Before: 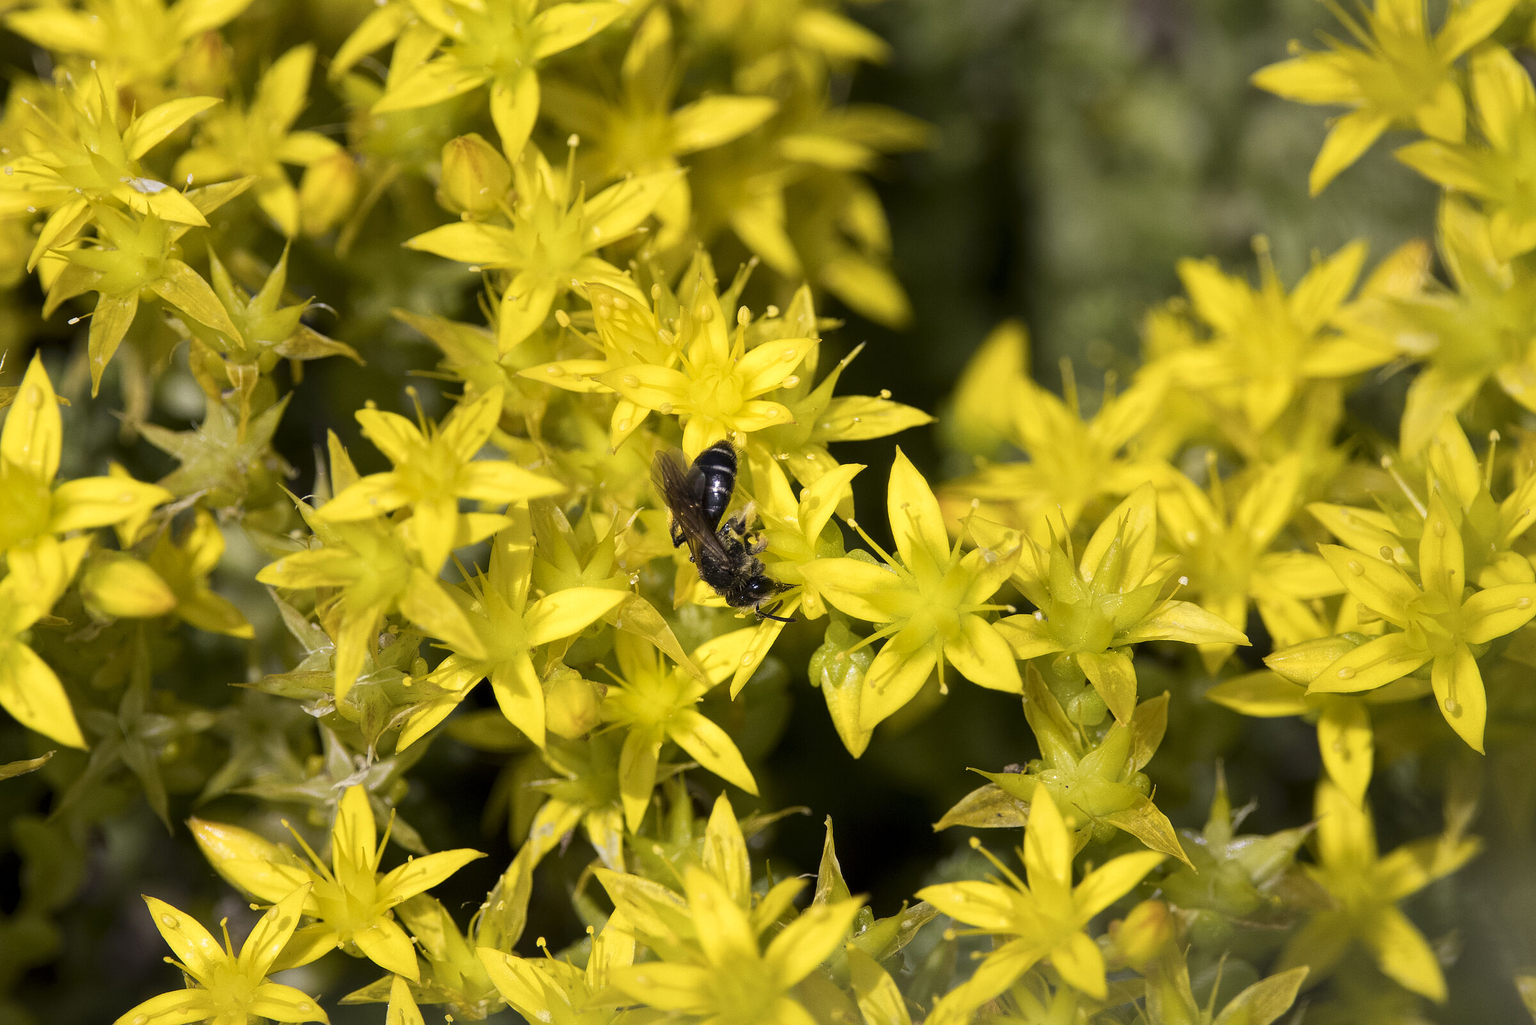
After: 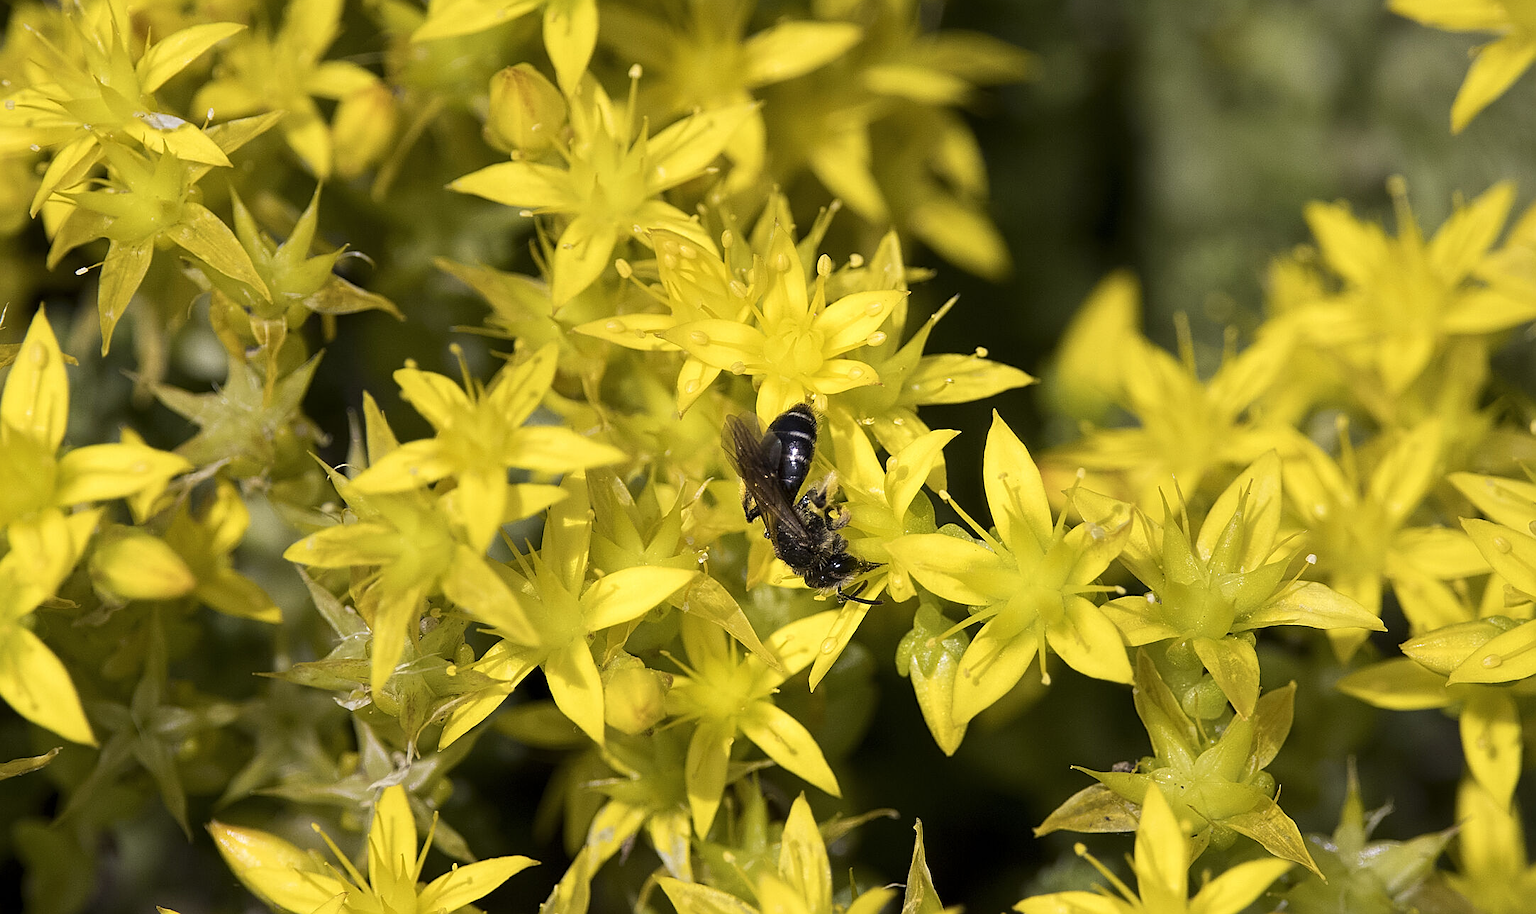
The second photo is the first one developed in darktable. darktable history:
contrast brightness saturation: saturation -0.04
sharpen: on, module defaults
crop: top 7.49%, right 9.717%, bottom 11.943%
